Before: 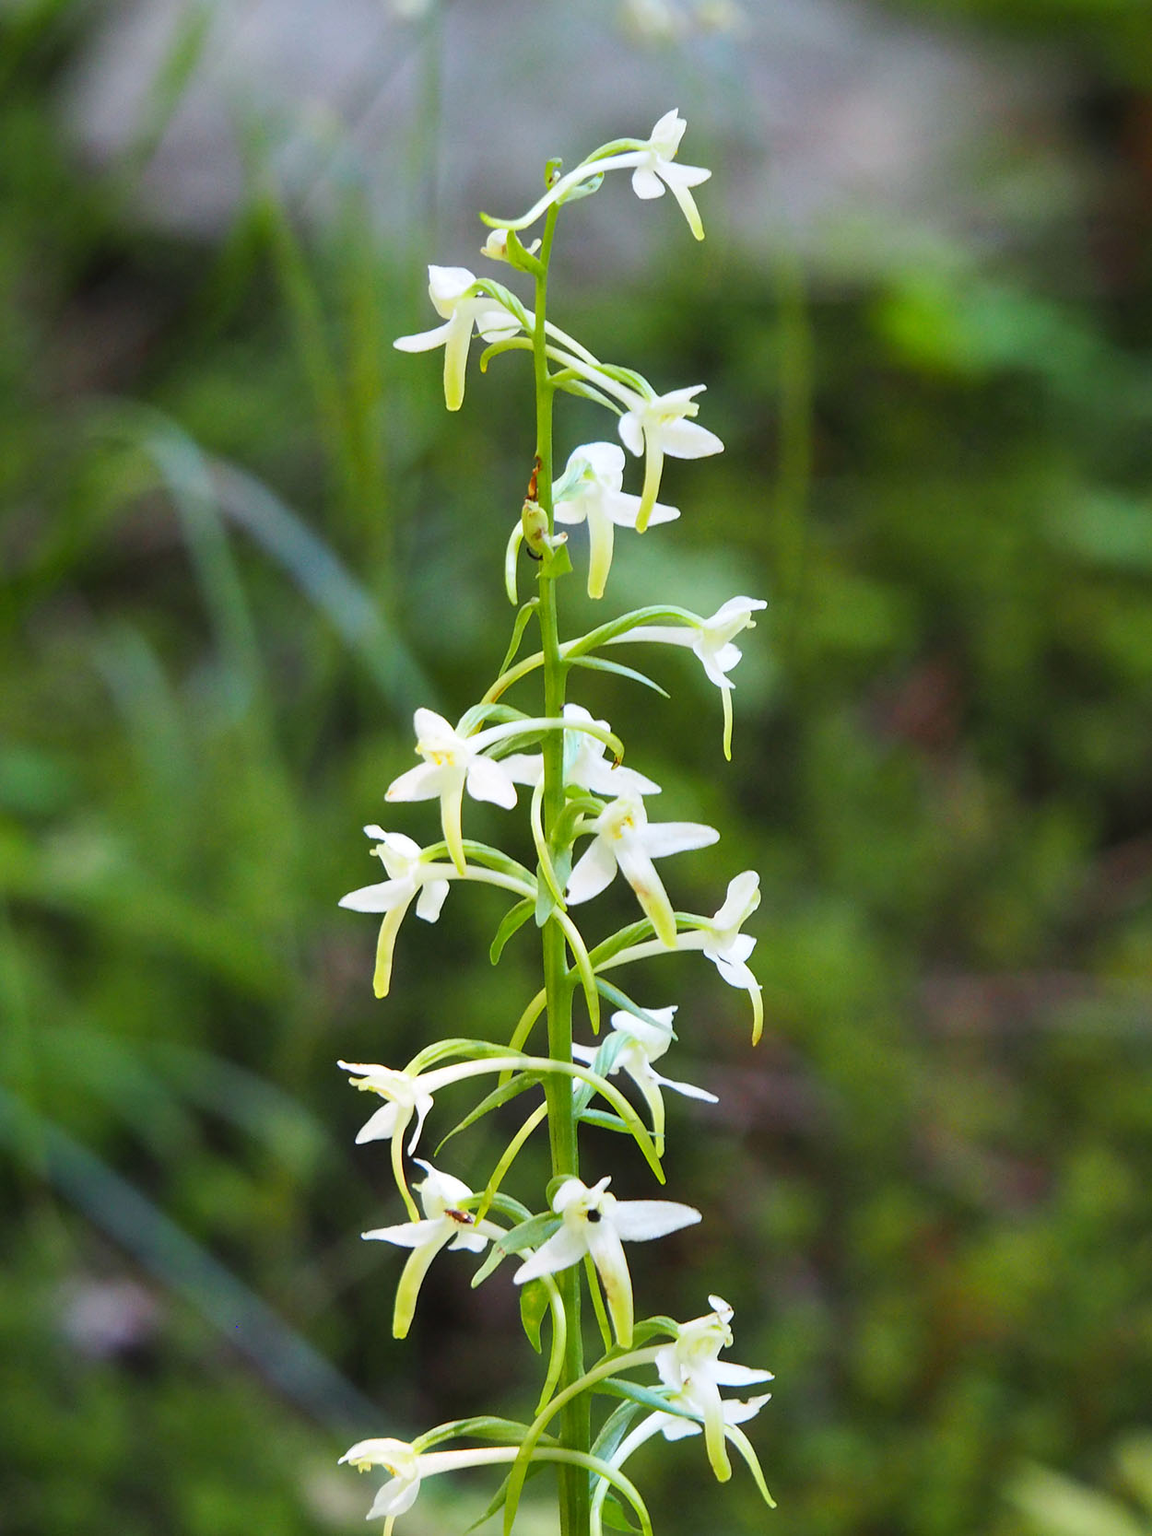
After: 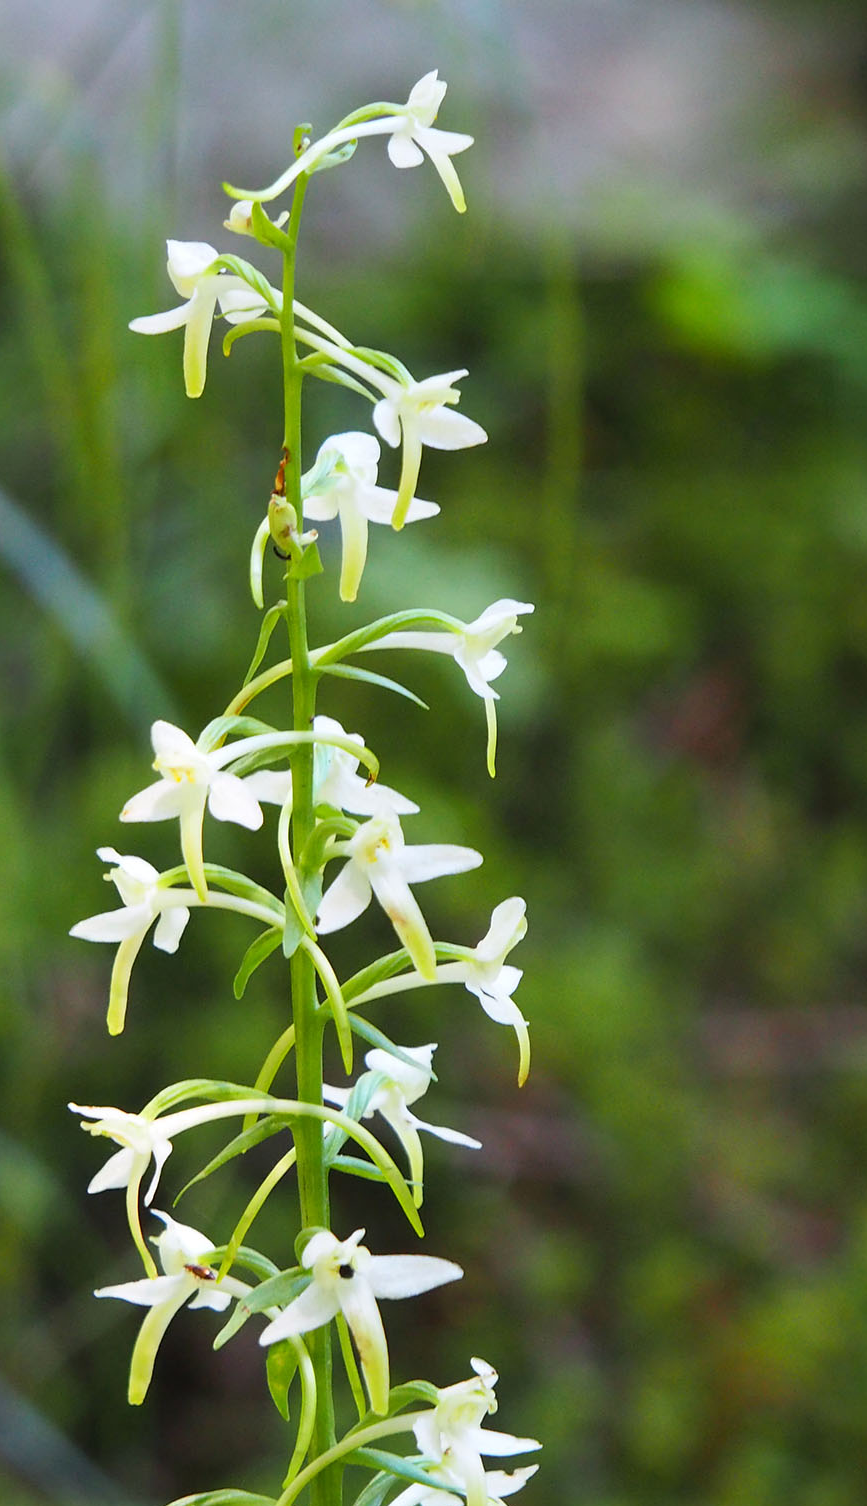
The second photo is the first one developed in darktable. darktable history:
crop and rotate: left 23.883%, top 2.881%, right 6.678%, bottom 6.773%
